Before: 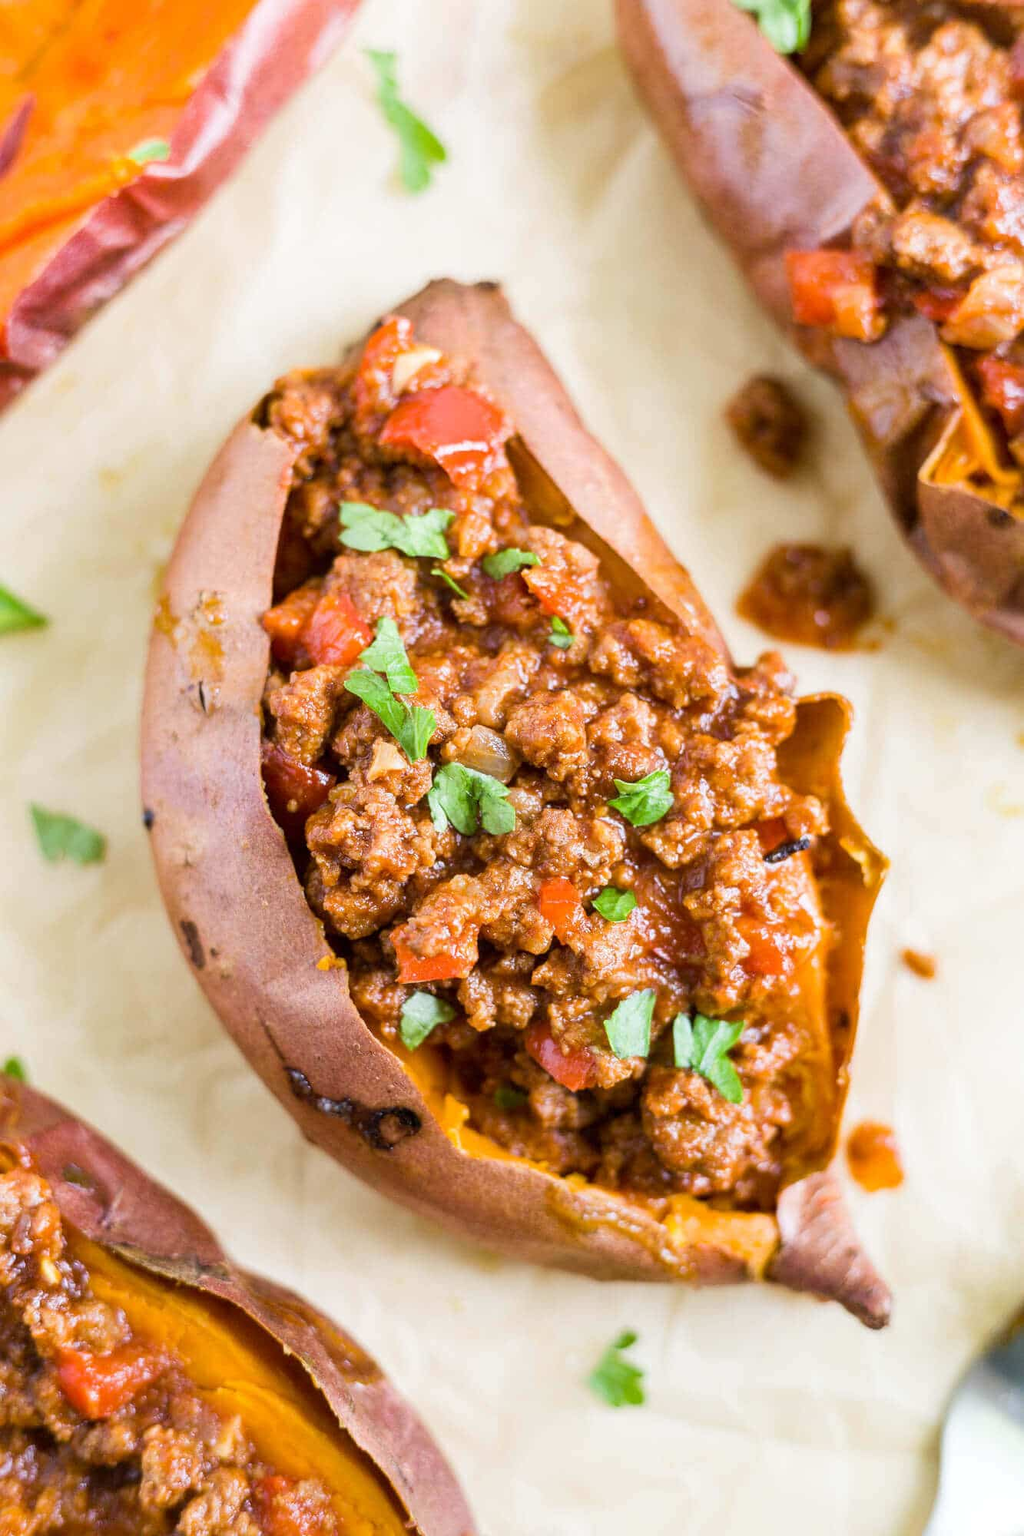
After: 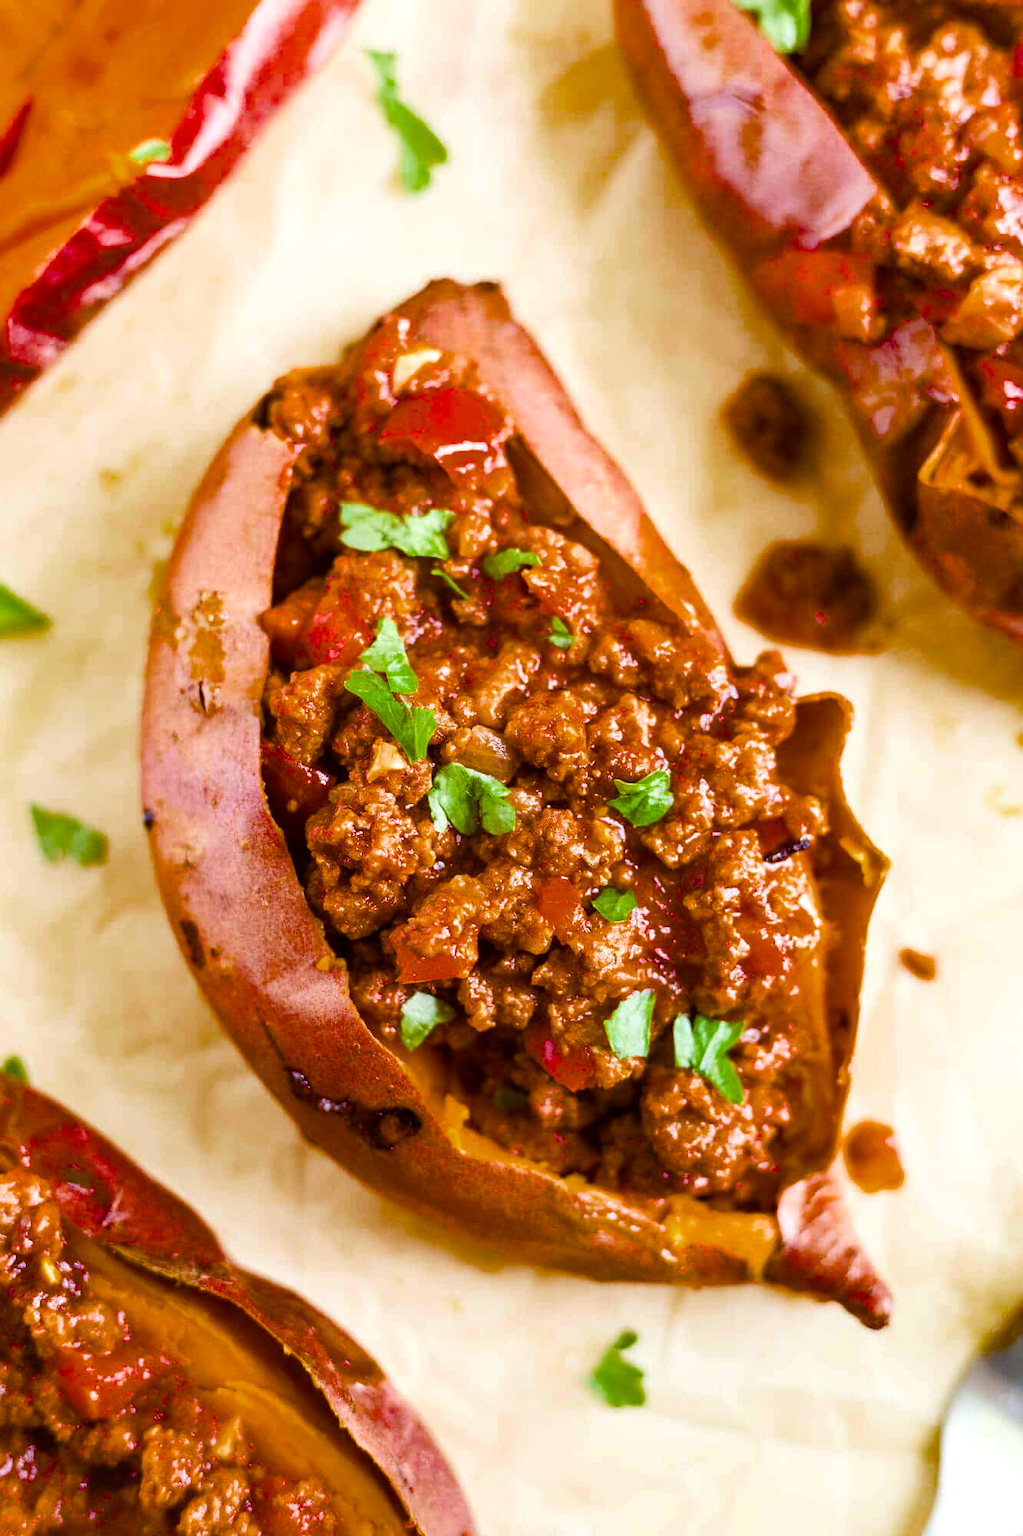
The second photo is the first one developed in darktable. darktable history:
color balance rgb: power › chroma 1.562%, power › hue 26.15°, perceptual saturation grading › global saturation 37.272%, perceptual saturation grading › shadows 35.558%, perceptual brilliance grading › global brilliance 4.269%, saturation formula JzAzBz (2021)
tone equalizer: mask exposure compensation -0.493 EV
